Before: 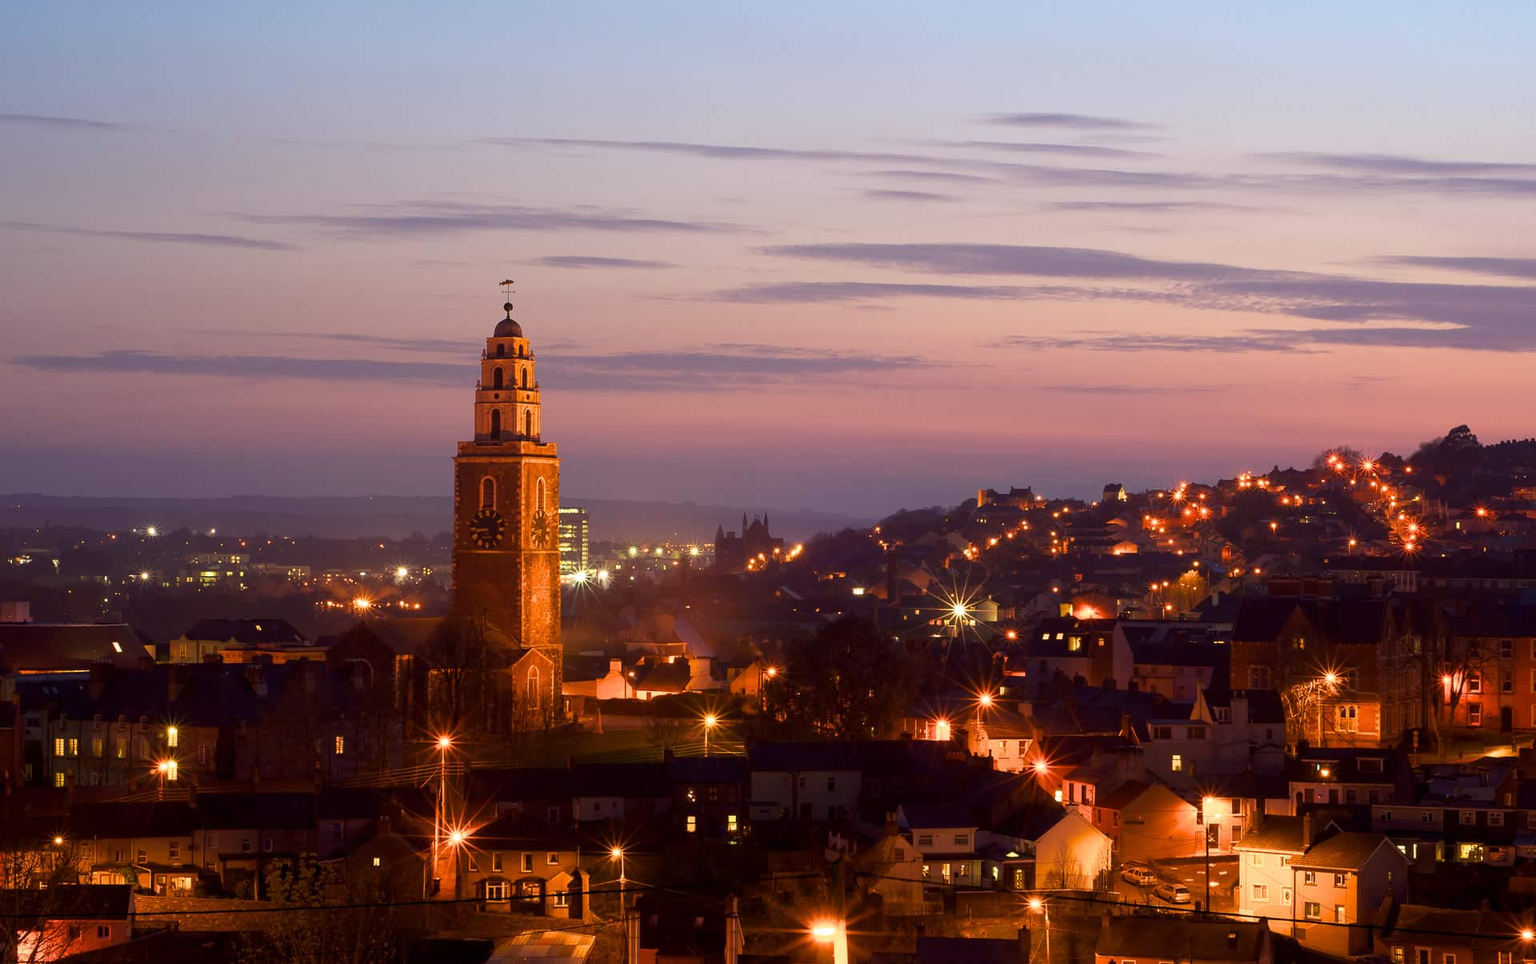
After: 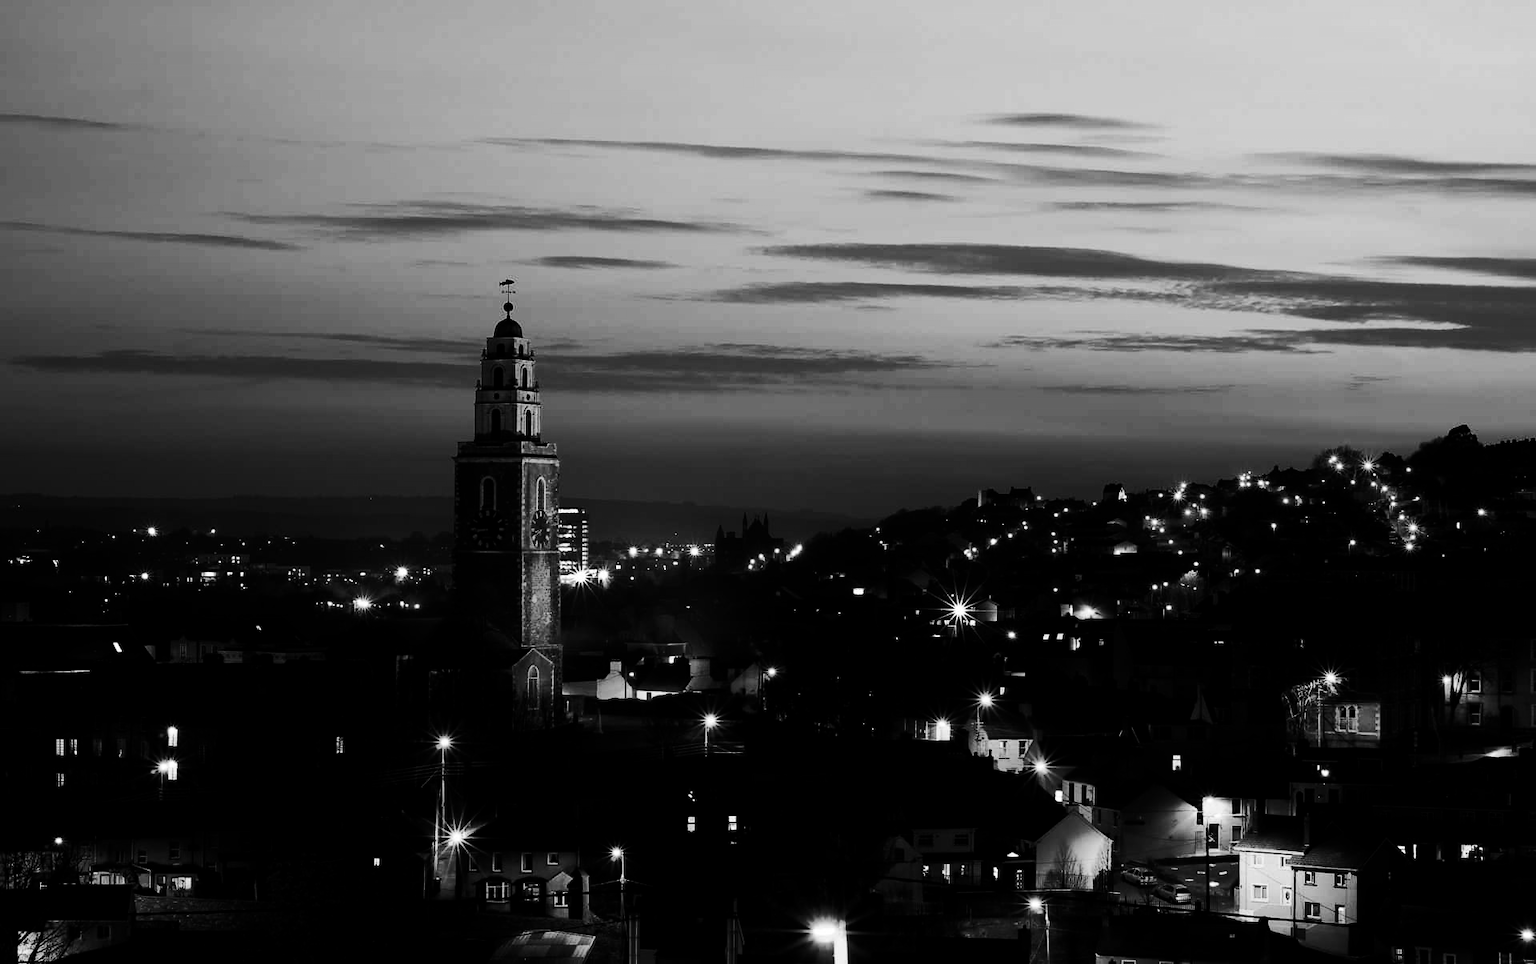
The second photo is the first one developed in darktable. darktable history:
contrast brightness saturation: contrast 0.02, brightness -1, saturation -1
base curve: curves: ch0 [(0, 0) (0.005, 0.002) (0.193, 0.295) (0.399, 0.664) (0.75, 0.928) (1, 1)]
